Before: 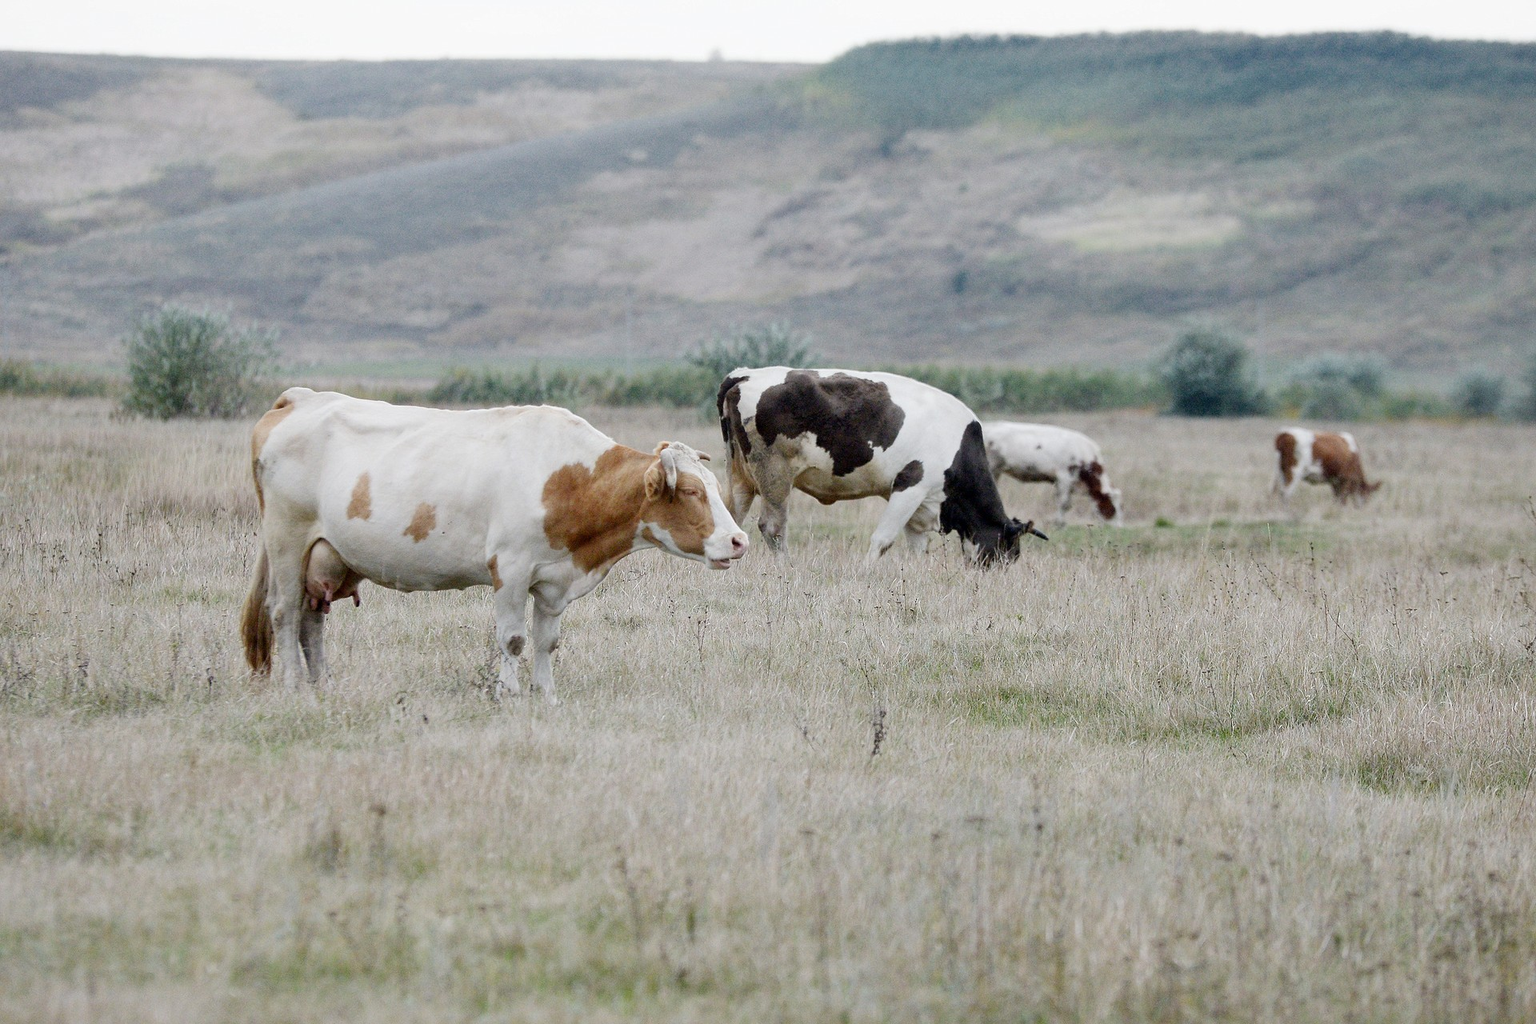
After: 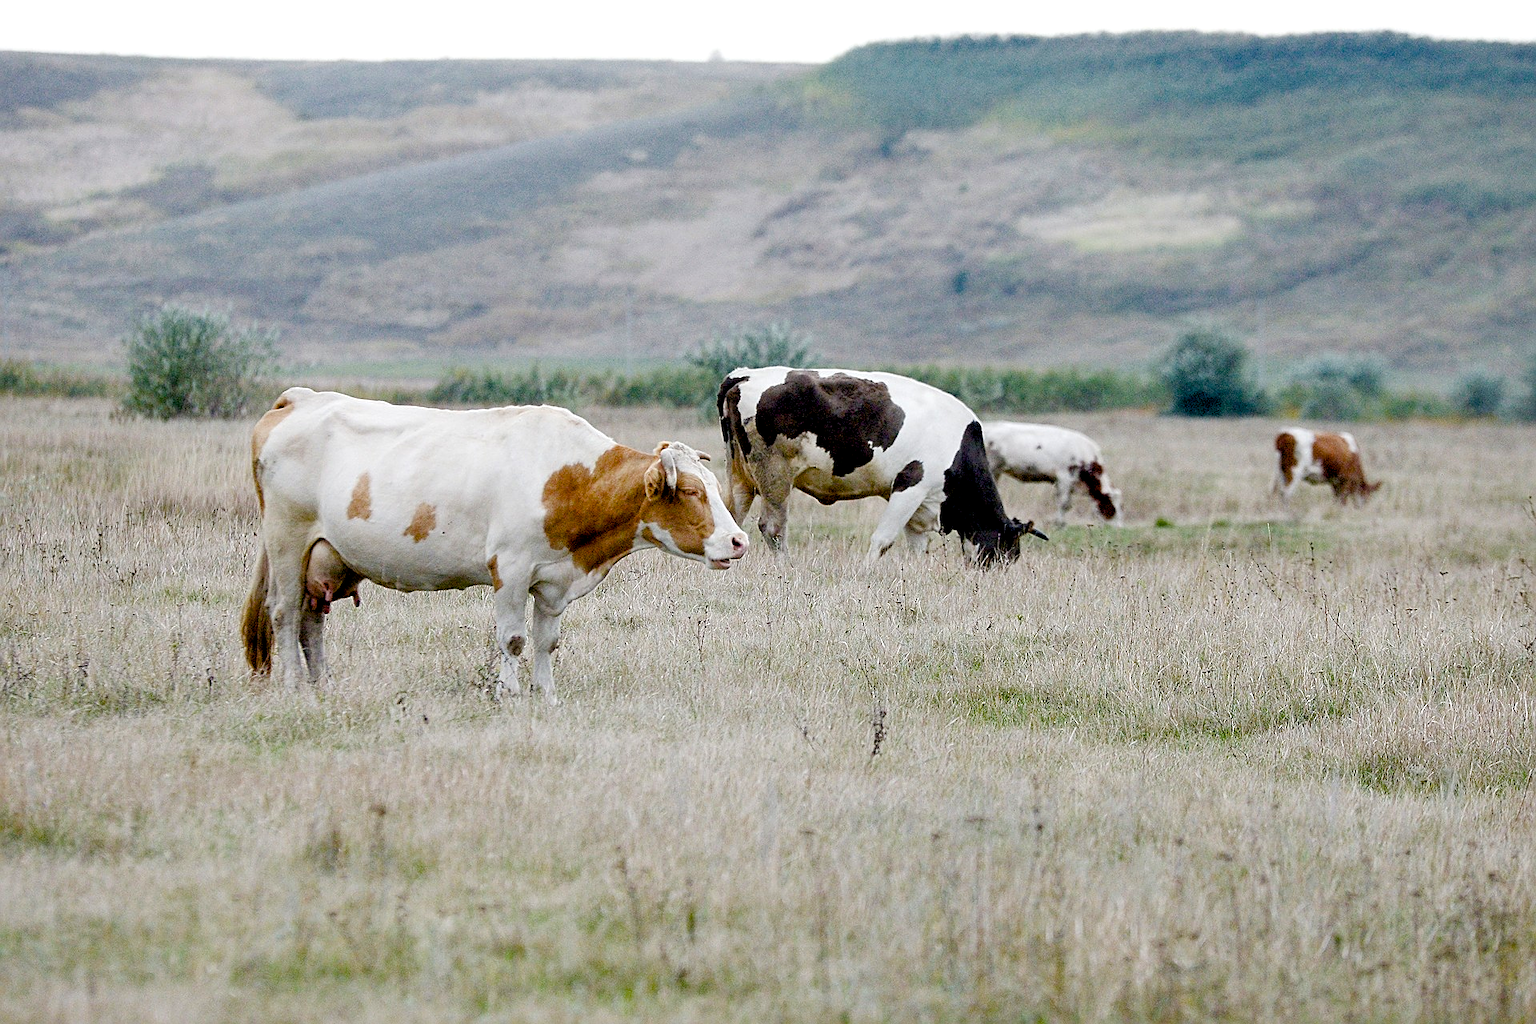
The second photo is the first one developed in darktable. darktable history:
color balance rgb: shadows lift › luminance -9.41%, highlights gain › luminance 17.6%, global offset › luminance -1.45%, perceptual saturation grading › highlights -17.77%, perceptual saturation grading › mid-tones 33.1%, perceptual saturation grading › shadows 50.52%, global vibrance 24.22%
sharpen: on, module defaults
